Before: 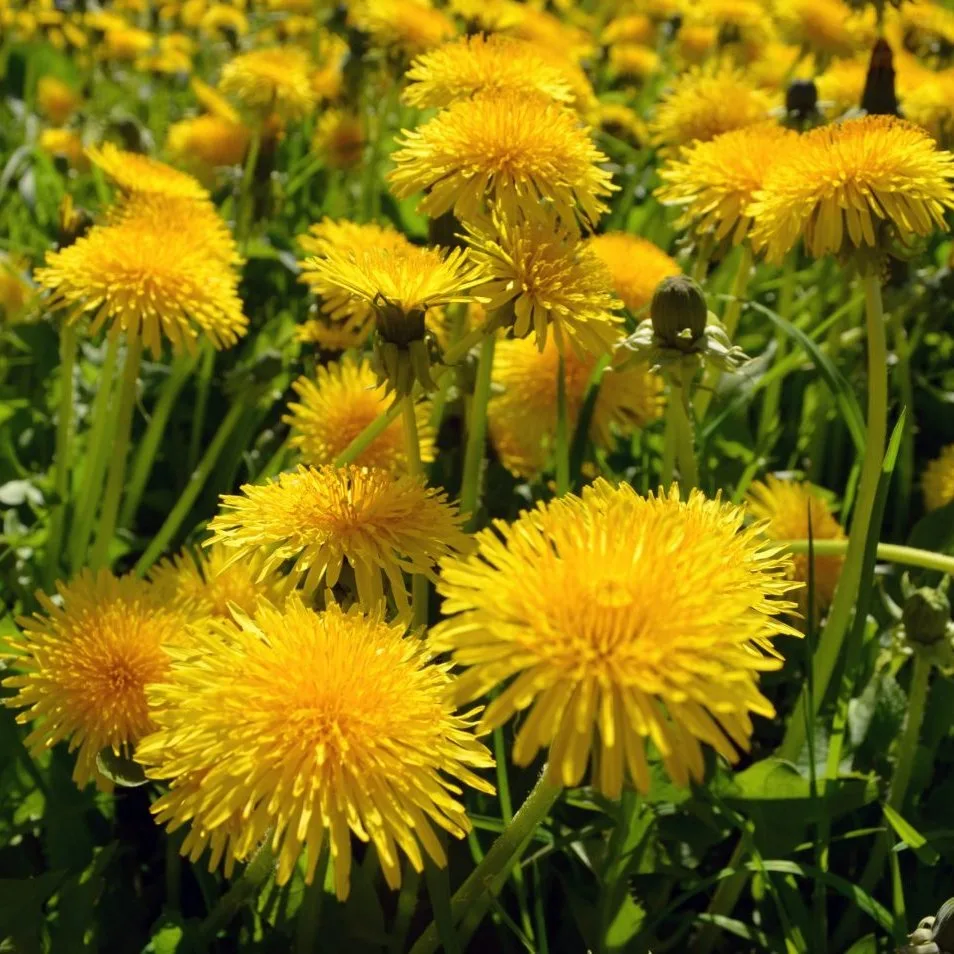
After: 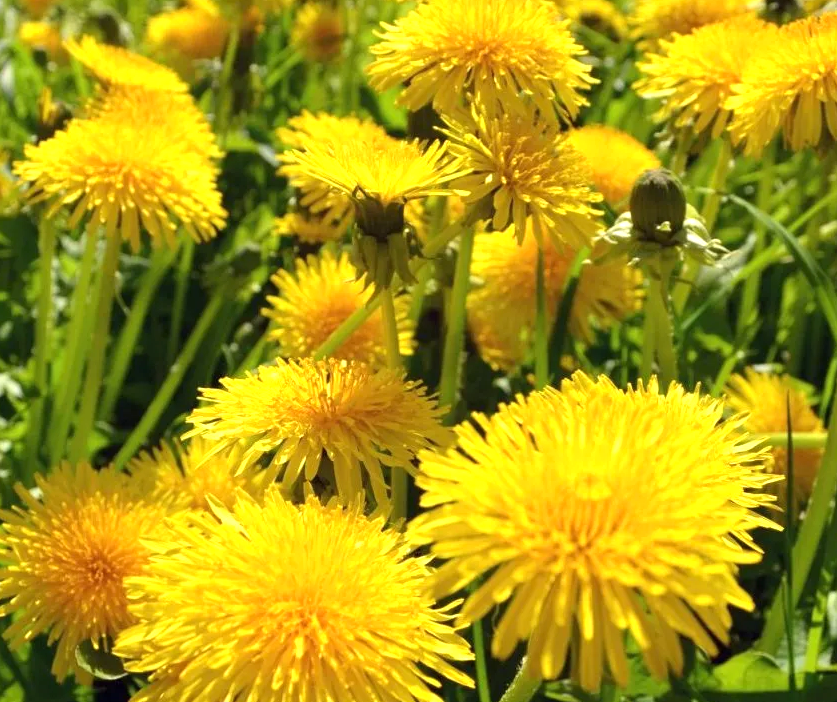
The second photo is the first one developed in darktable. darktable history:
crop and rotate: left 2.411%, top 11.218%, right 9.8%, bottom 15.12%
exposure: exposure 0.64 EV, compensate highlight preservation false
